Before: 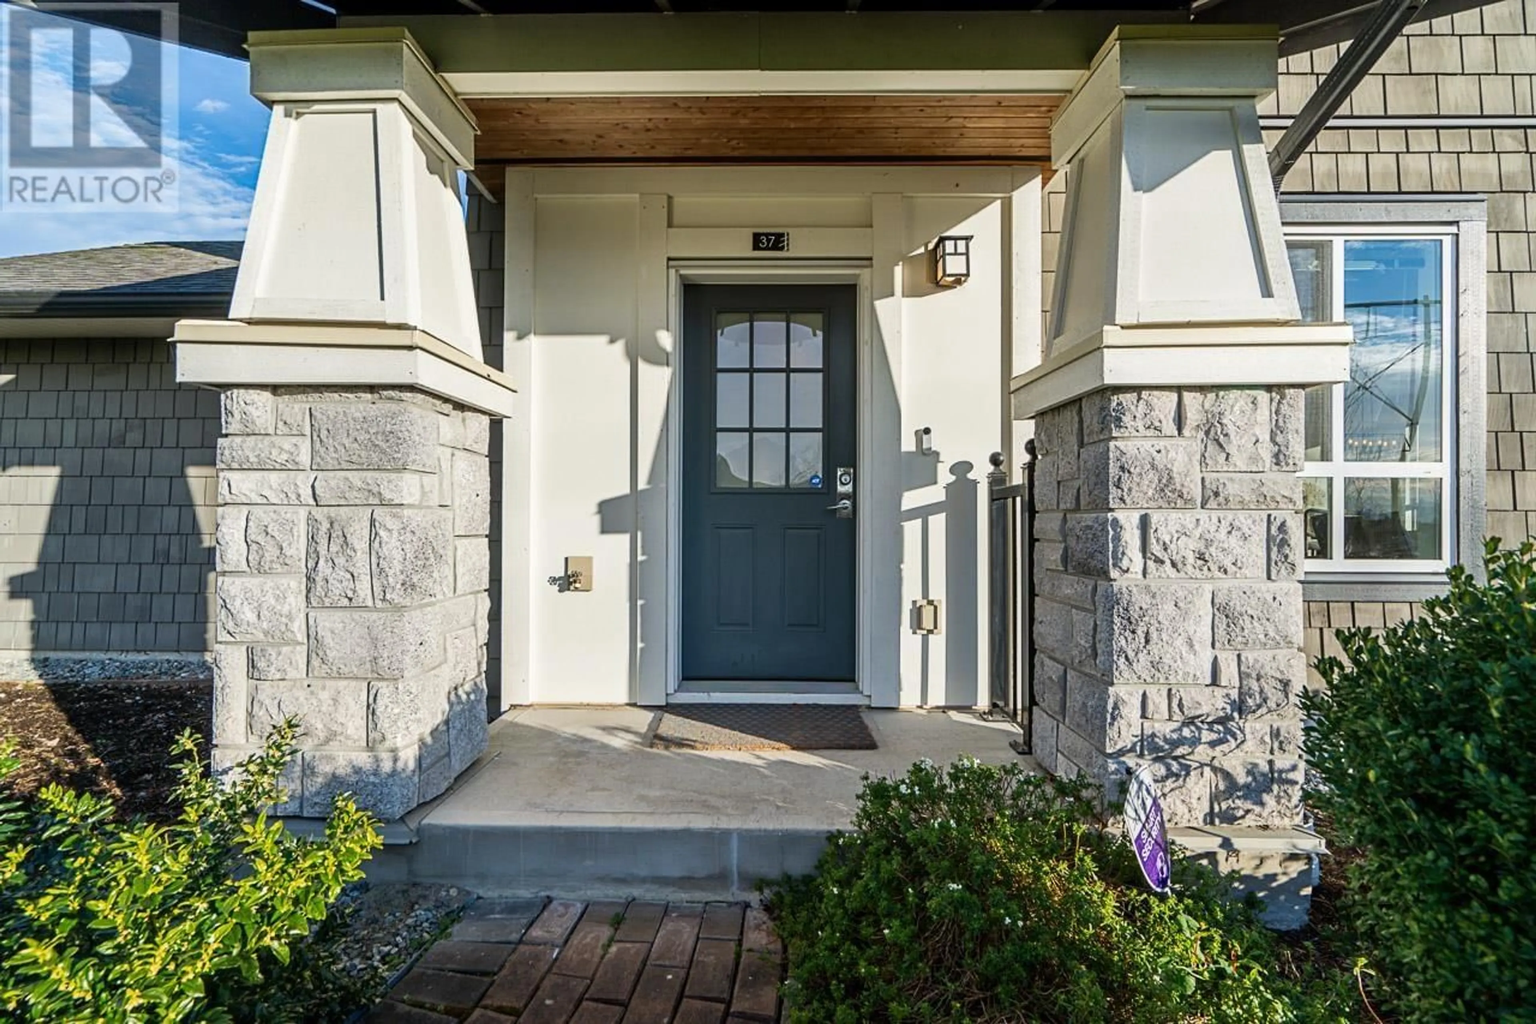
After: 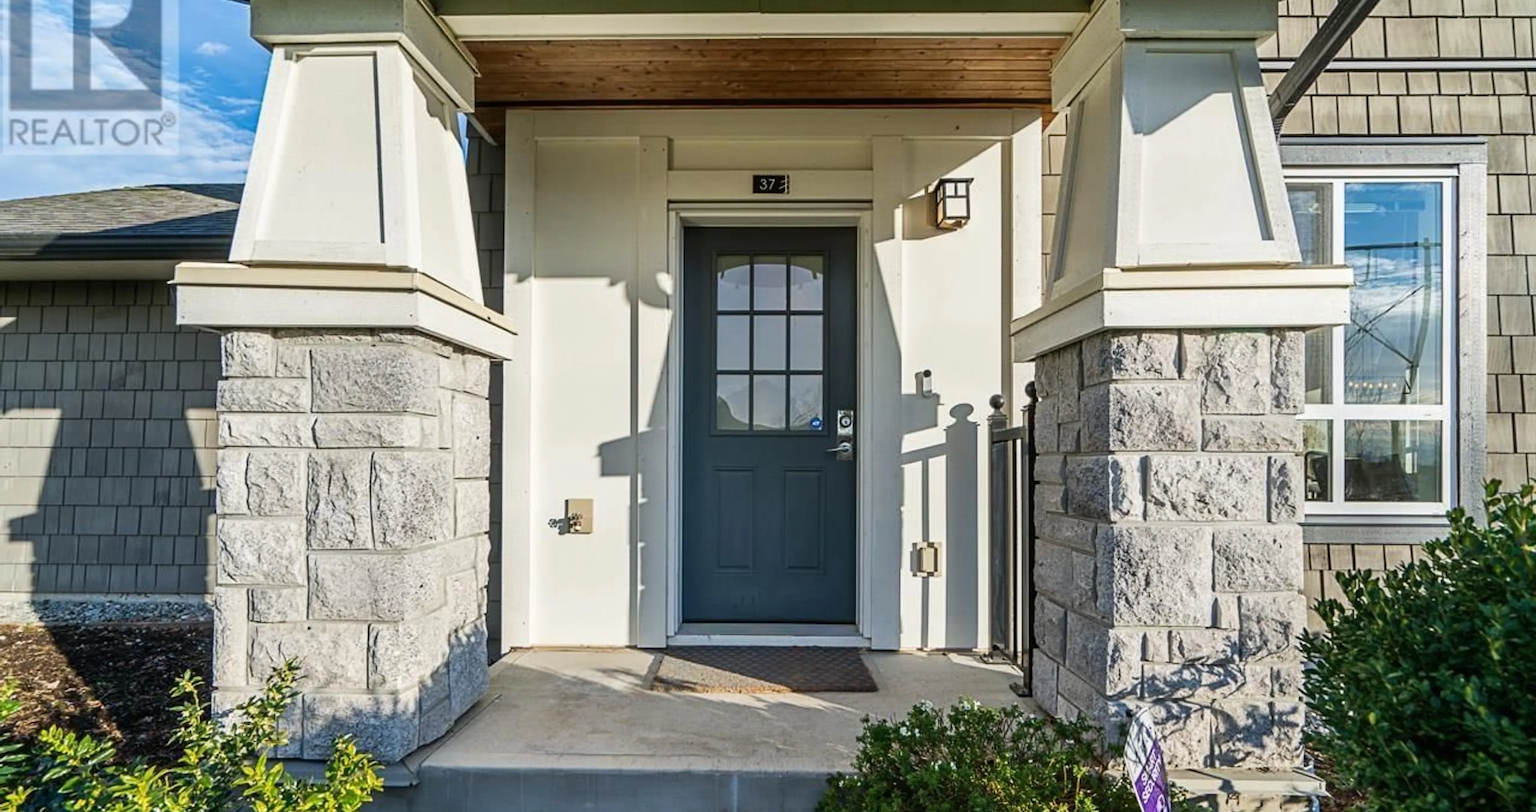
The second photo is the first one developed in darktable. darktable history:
crop and rotate: top 5.655%, bottom 14.99%
